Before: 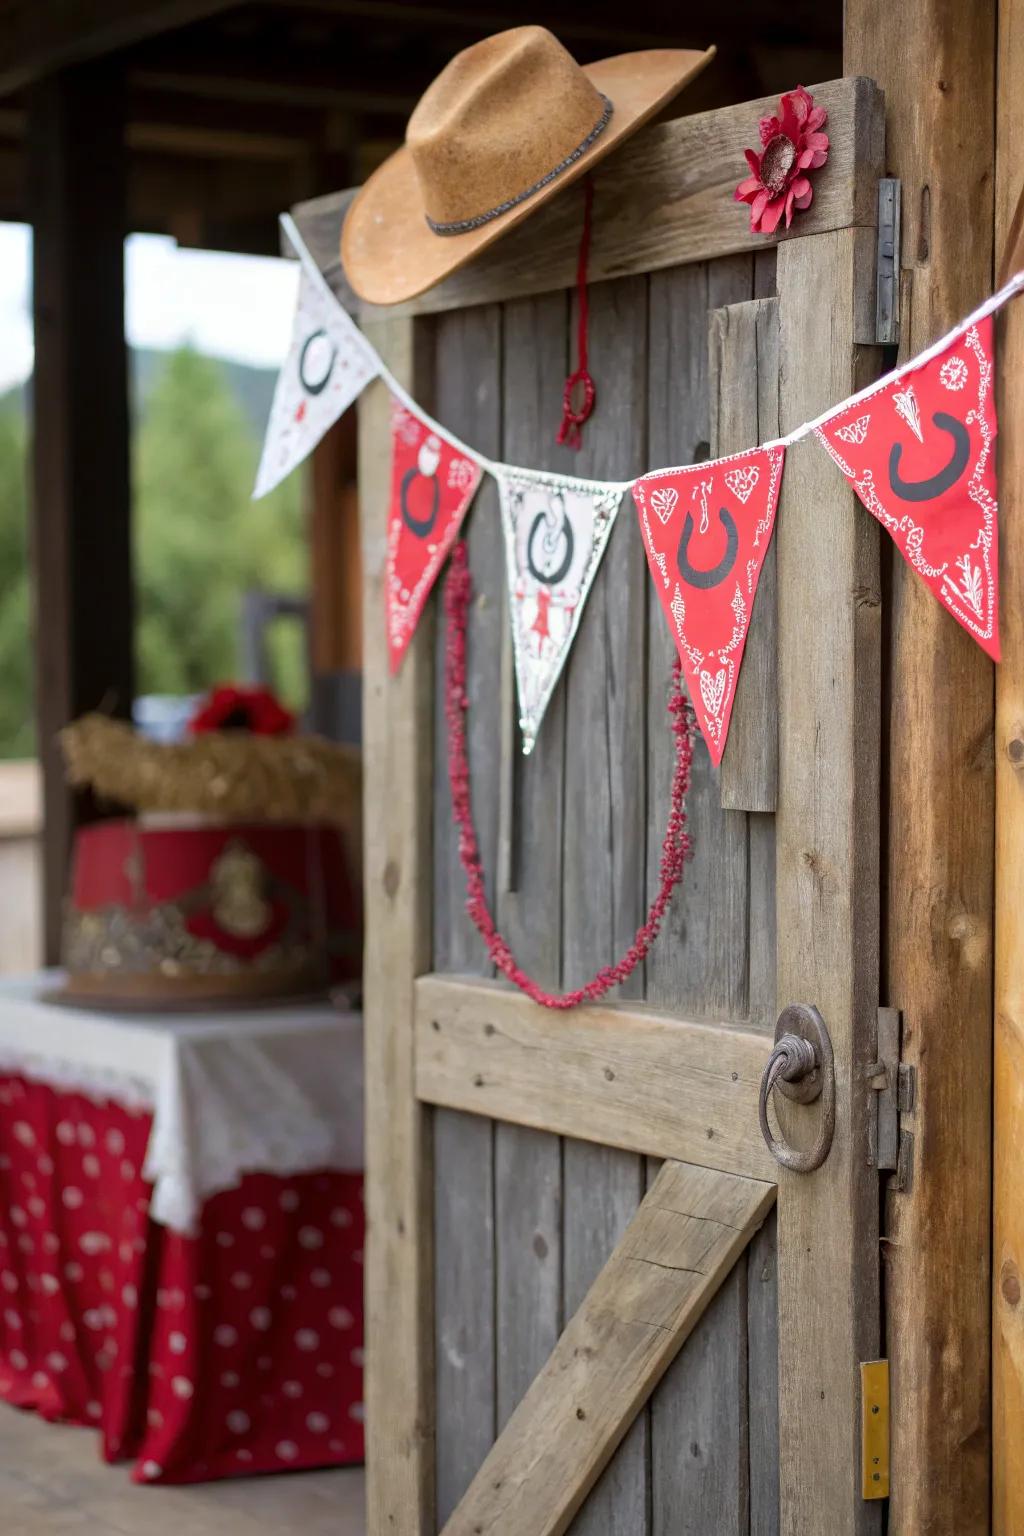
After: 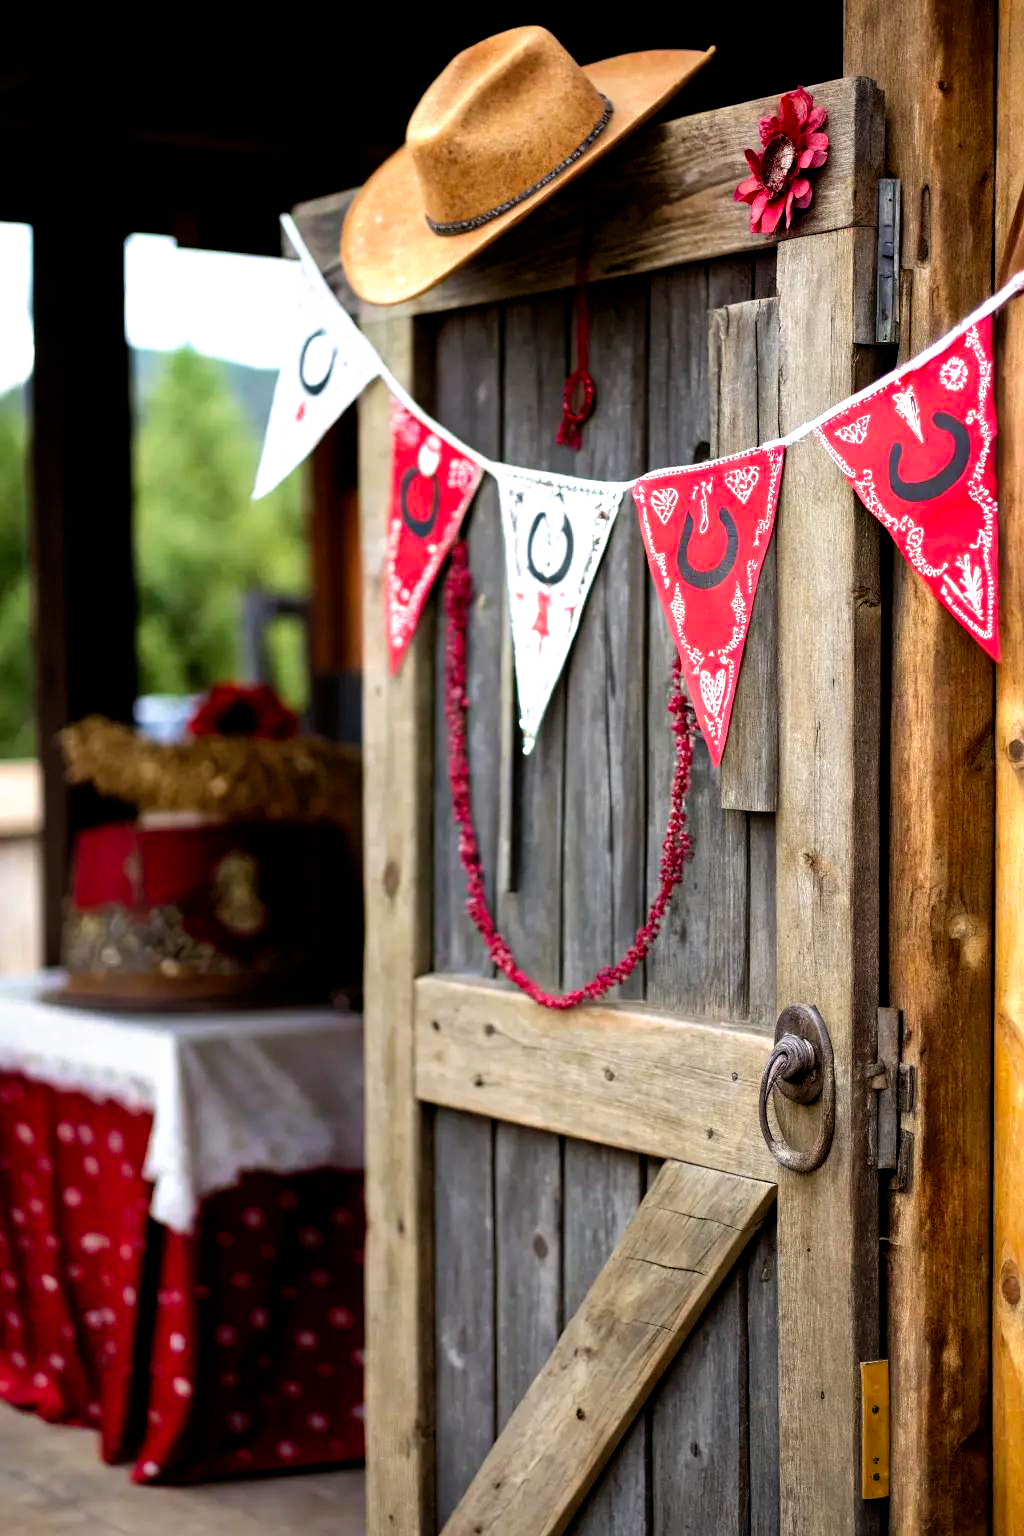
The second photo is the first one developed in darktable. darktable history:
exposure: exposure -0.046 EV, compensate highlight preservation false
filmic rgb: black relative exposure -8.19 EV, white relative exposure 2.24 EV, threshold 3.03 EV, hardness 7.15, latitude 86.57%, contrast 1.682, highlights saturation mix -4.32%, shadows ↔ highlights balance -2.22%, preserve chrominance no, color science v5 (2021), contrast in shadows safe, contrast in highlights safe, enable highlight reconstruction true
shadows and highlights: radius 117, shadows 41.68, highlights -61.93, soften with gaussian
color calibration: illuminant same as pipeline (D50), adaptation XYZ, x 0.347, y 0.359, temperature 5008.91 K
